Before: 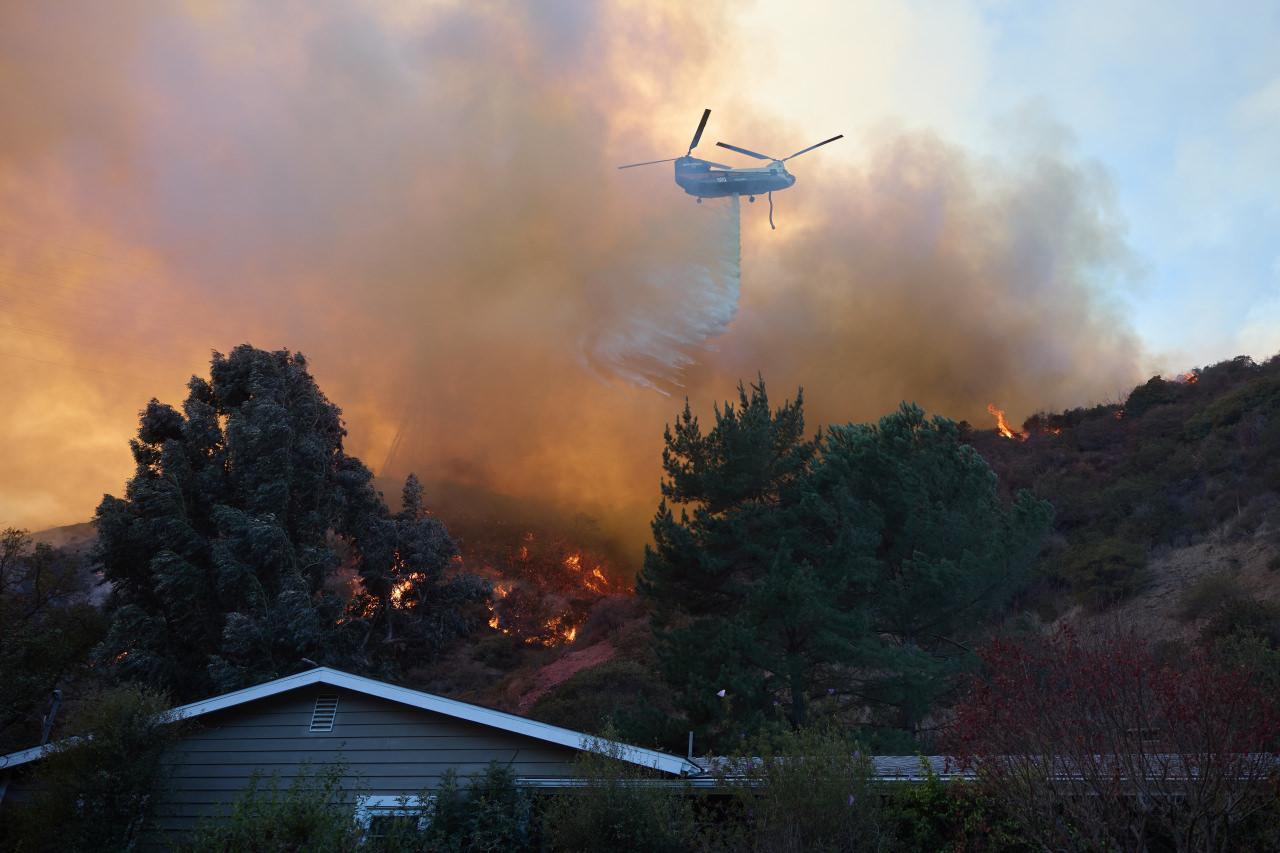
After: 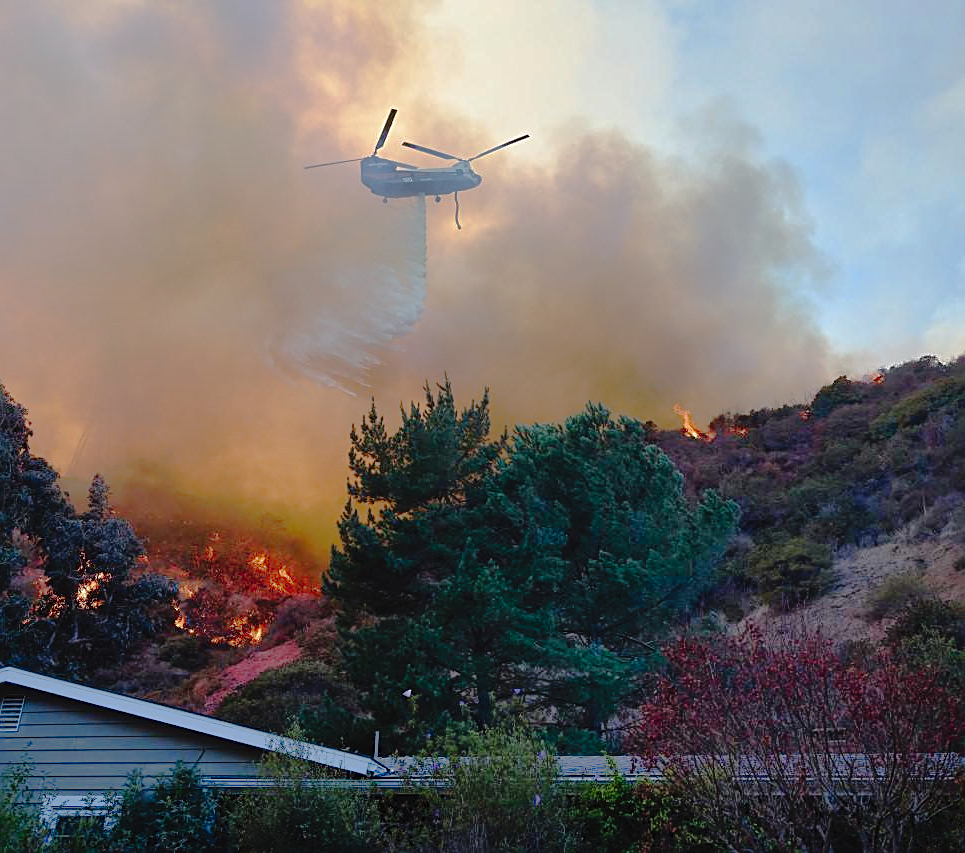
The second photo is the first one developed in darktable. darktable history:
crop and rotate: left 24.6%
sharpen: on, module defaults
shadows and highlights: on, module defaults
tone curve: curves: ch0 [(0, 0) (0.003, 0.019) (0.011, 0.019) (0.025, 0.023) (0.044, 0.032) (0.069, 0.046) (0.1, 0.073) (0.136, 0.129) (0.177, 0.207) (0.224, 0.295) (0.277, 0.394) (0.335, 0.48) (0.399, 0.524) (0.468, 0.575) (0.543, 0.628) (0.623, 0.684) (0.709, 0.739) (0.801, 0.808) (0.898, 0.9) (1, 1)], preserve colors none
